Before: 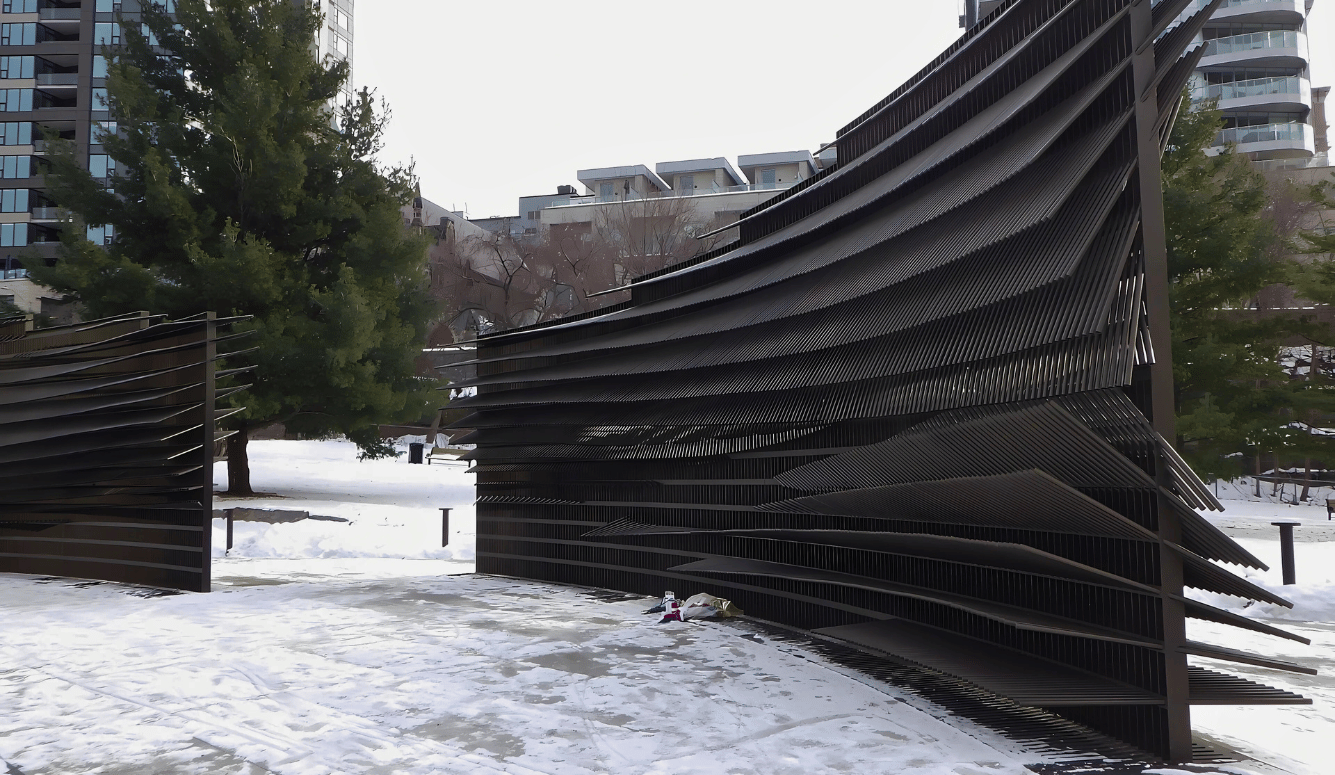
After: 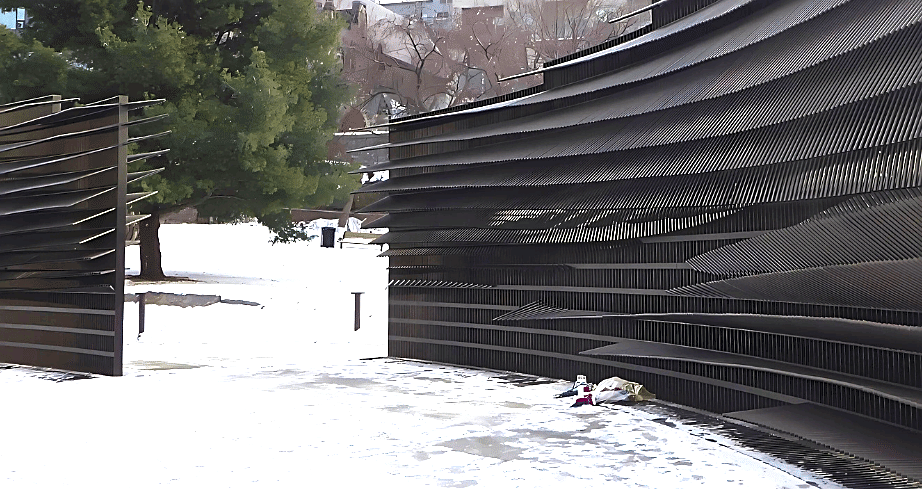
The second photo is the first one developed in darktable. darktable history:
sharpen: on, module defaults
exposure: black level correction 0, exposure 1.44 EV, compensate highlight preservation false
crop: left 6.66%, top 27.948%, right 24.224%, bottom 8.868%
